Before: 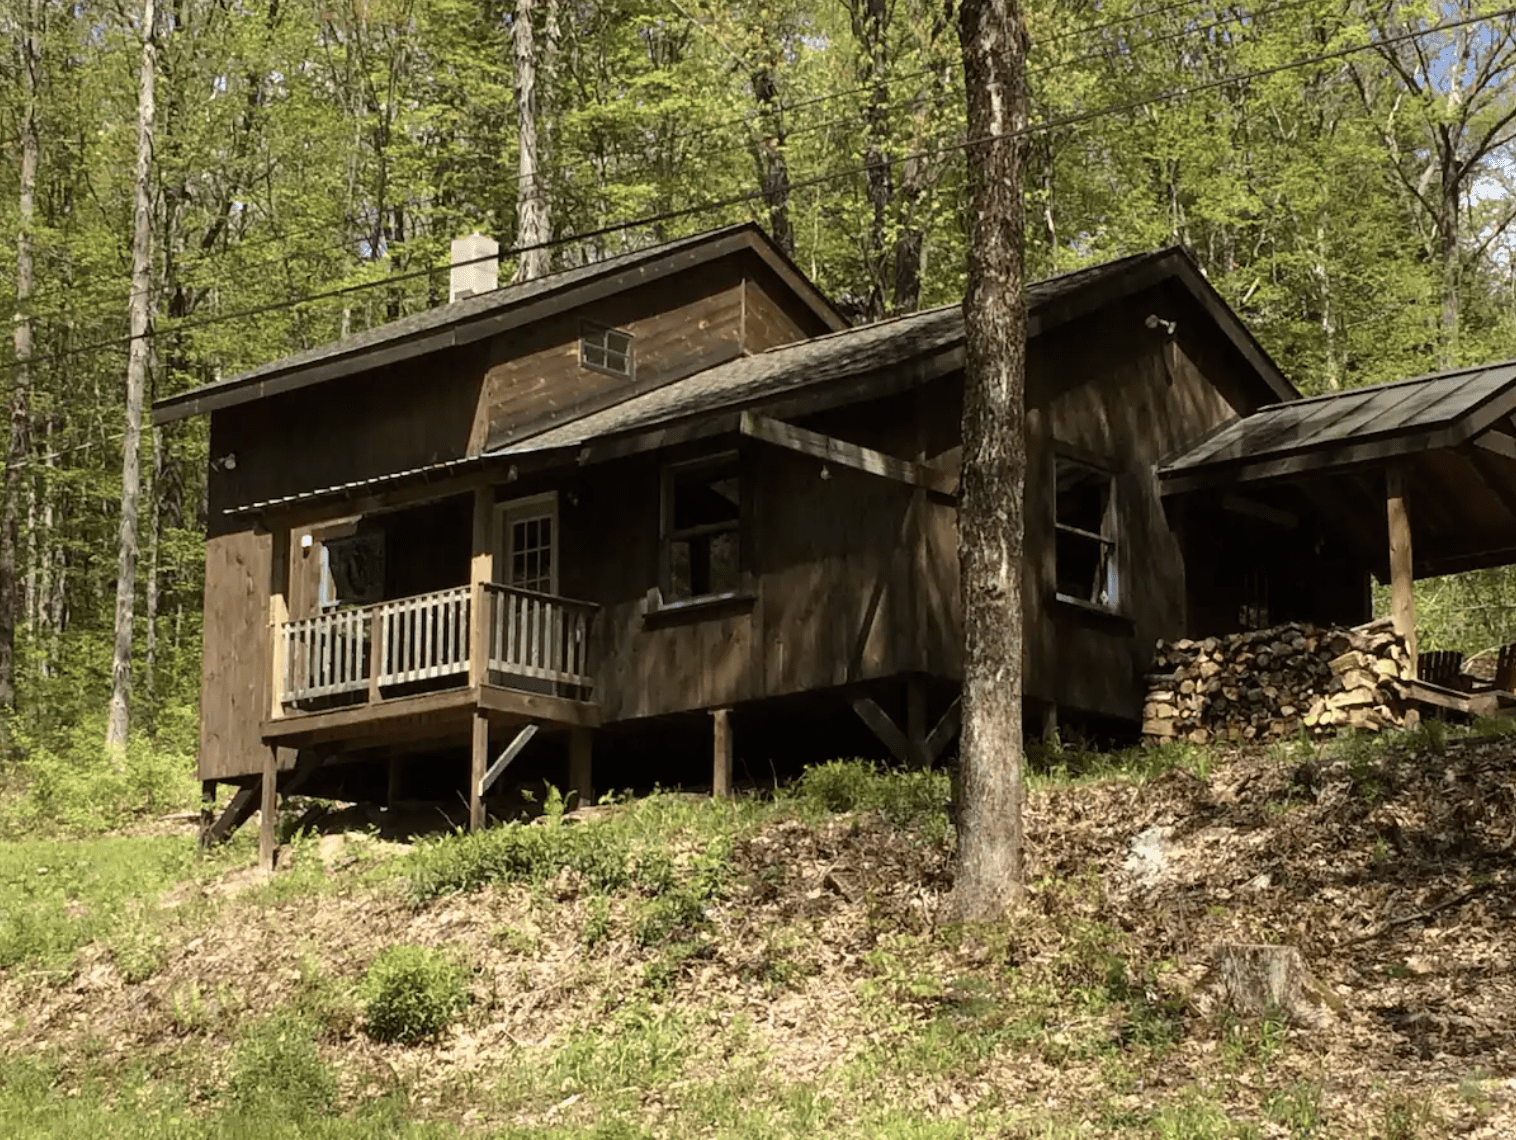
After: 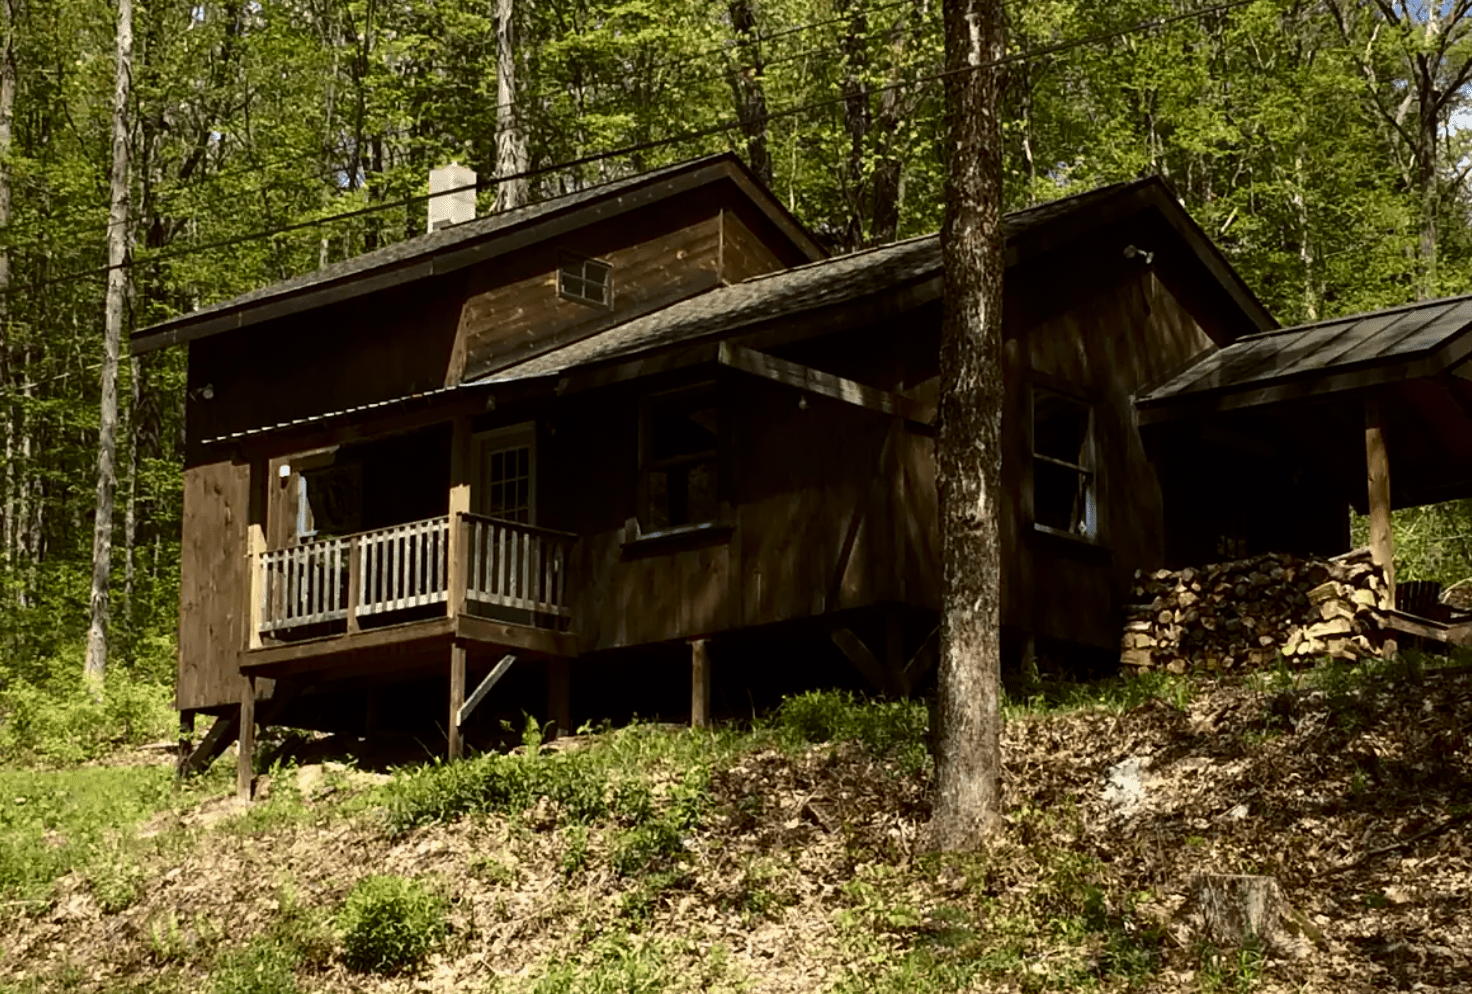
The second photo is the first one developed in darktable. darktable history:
contrast brightness saturation: contrast 0.13, brightness -0.24, saturation 0.14
crop: left 1.507%, top 6.147%, right 1.379%, bottom 6.637%
